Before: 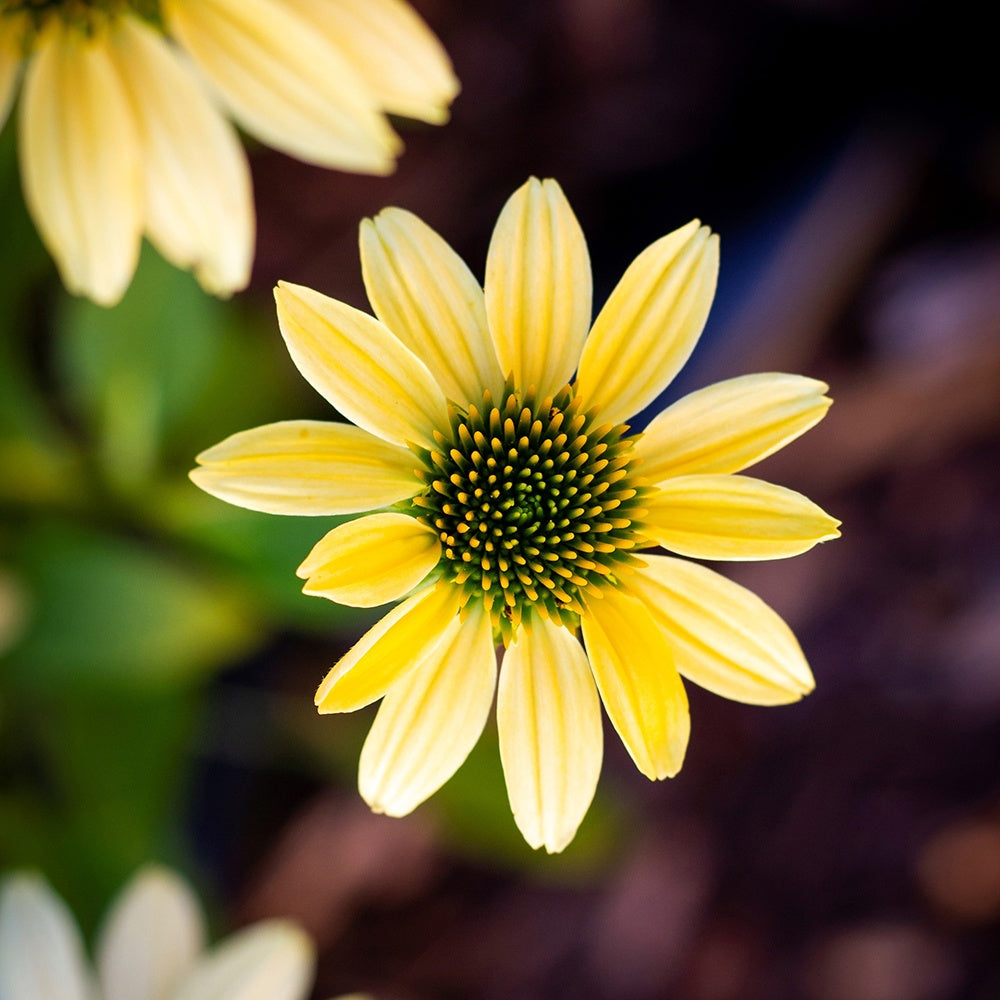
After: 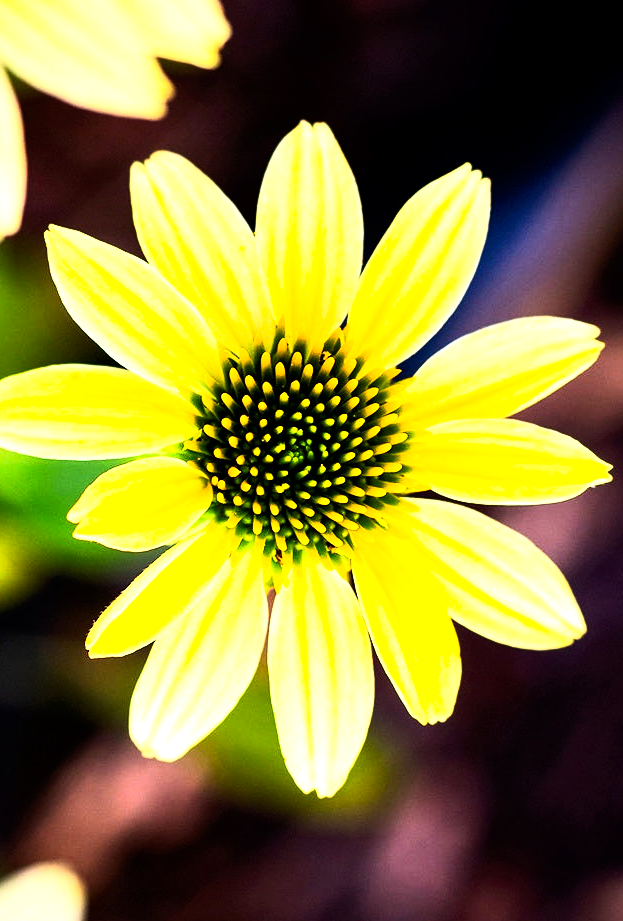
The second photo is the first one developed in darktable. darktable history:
tone equalizer: -8 EV -0.75 EV, -7 EV -0.7 EV, -6 EV -0.6 EV, -5 EV -0.4 EV, -3 EV 0.4 EV, -2 EV 0.6 EV, -1 EV 0.7 EV, +0 EV 0.75 EV, edges refinement/feathering 500, mask exposure compensation -1.57 EV, preserve details no
exposure: black level correction 0.001, exposure 0.5 EV, compensate exposure bias true, compensate highlight preservation false
crop and rotate: left 22.918%, top 5.629%, right 14.711%, bottom 2.247%
base curve: curves: ch0 [(0, 0) (0.005, 0.002) (0.193, 0.295) (0.399, 0.664) (0.75, 0.928) (1, 1)]
contrast brightness saturation: contrast 0.08, saturation 0.2
